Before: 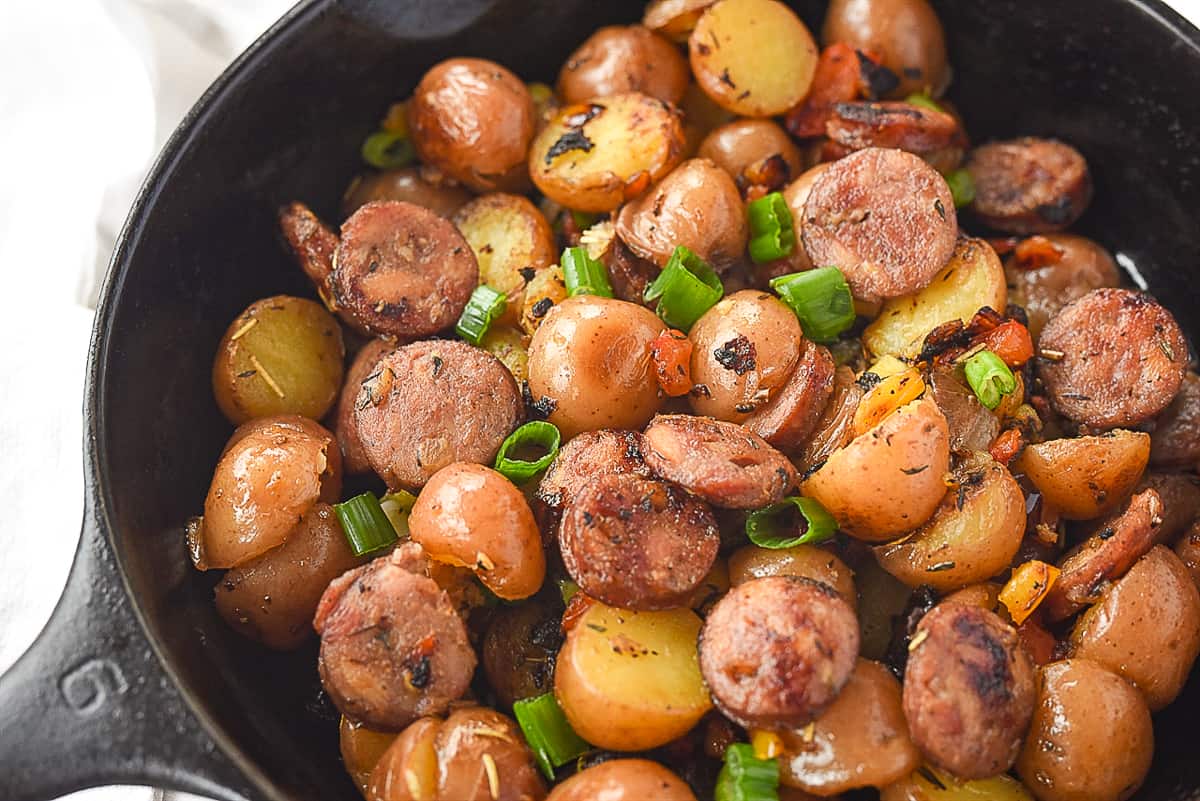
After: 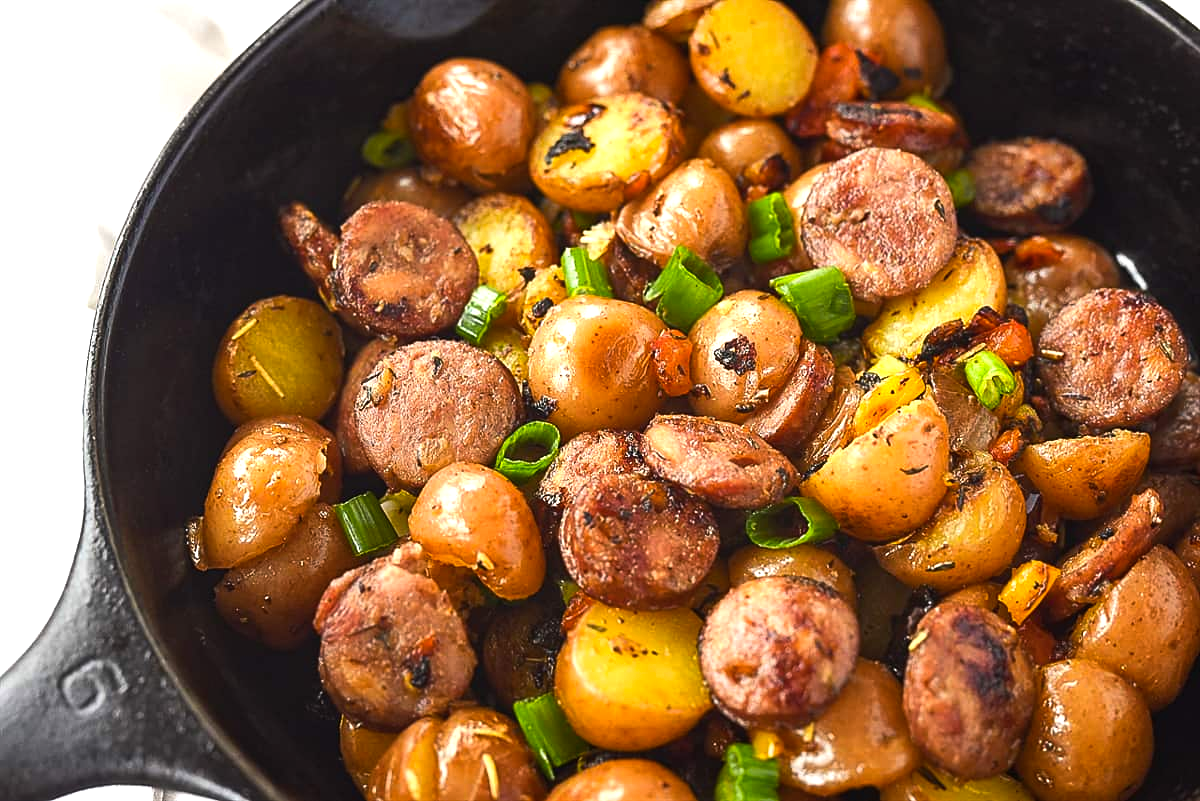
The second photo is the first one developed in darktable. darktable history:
color balance rgb: shadows lift › hue 86.32°, perceptual saturation grading › global saturation 10.031%, perceptual brilliance grading › global brilliance 15.212%, perceptual brilliance grading › shadows -35.046%, global vibrance 22.485%
